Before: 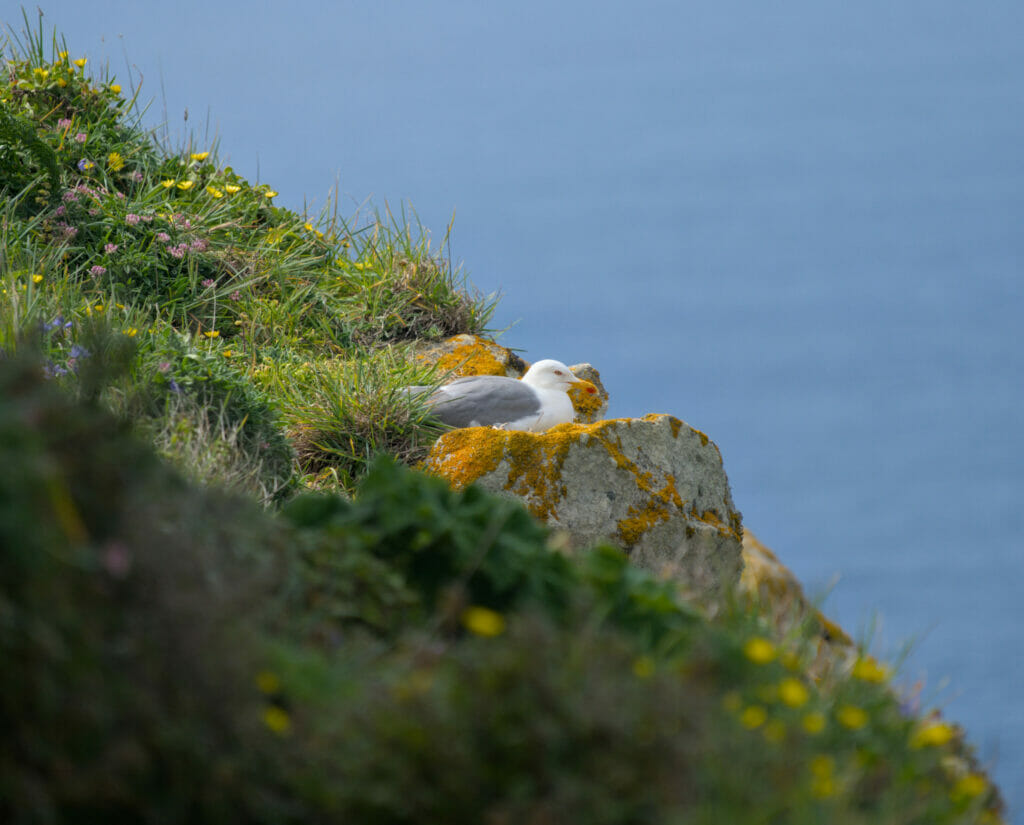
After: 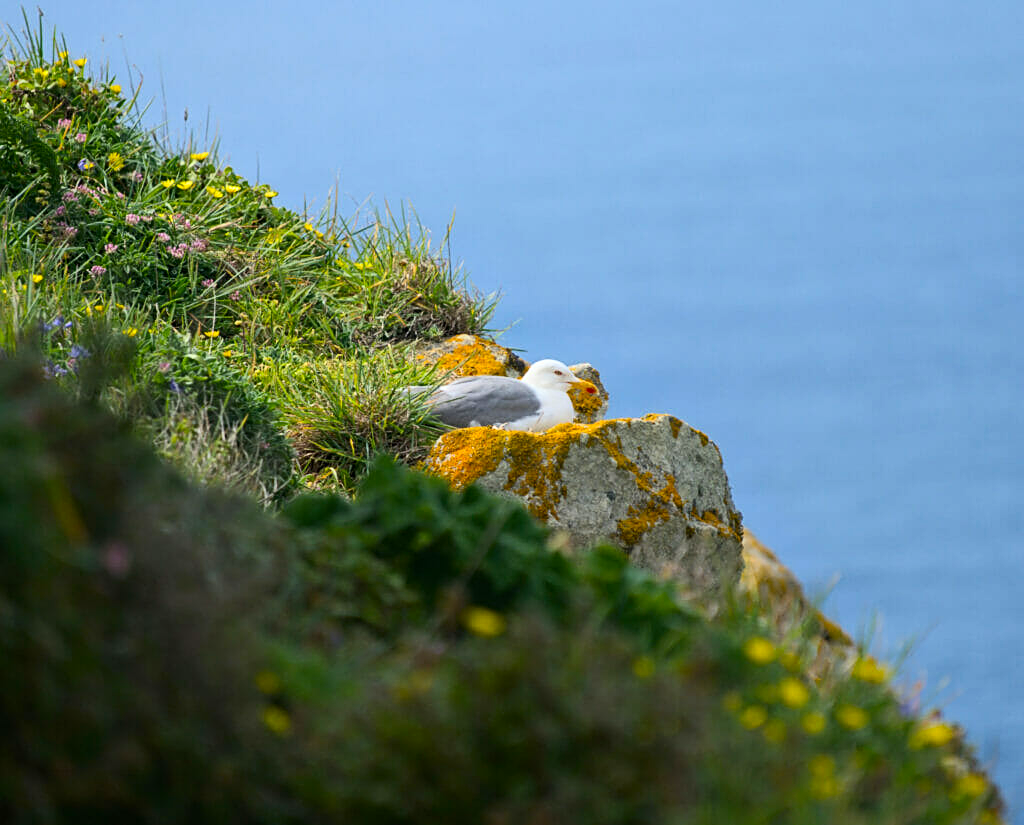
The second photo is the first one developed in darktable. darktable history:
contrast brightness saturation: contrast 0.228, brightness 0.1, saturation 0.291
sharpen: amount 0.5
